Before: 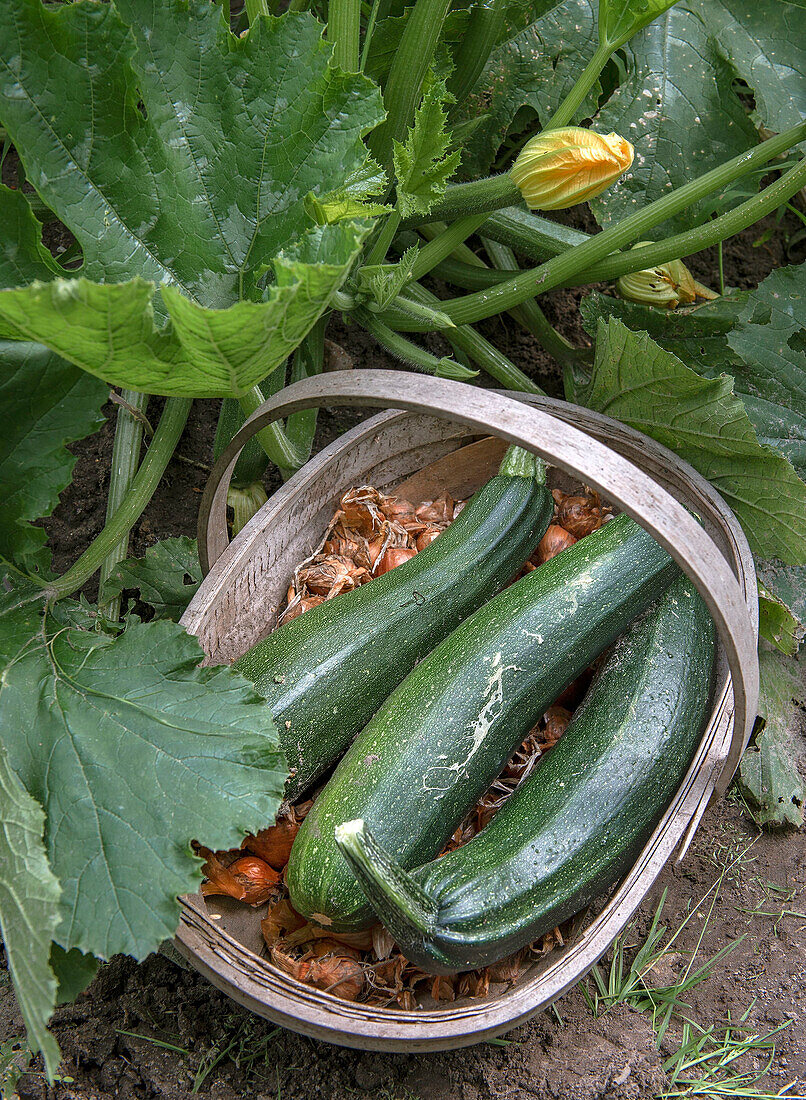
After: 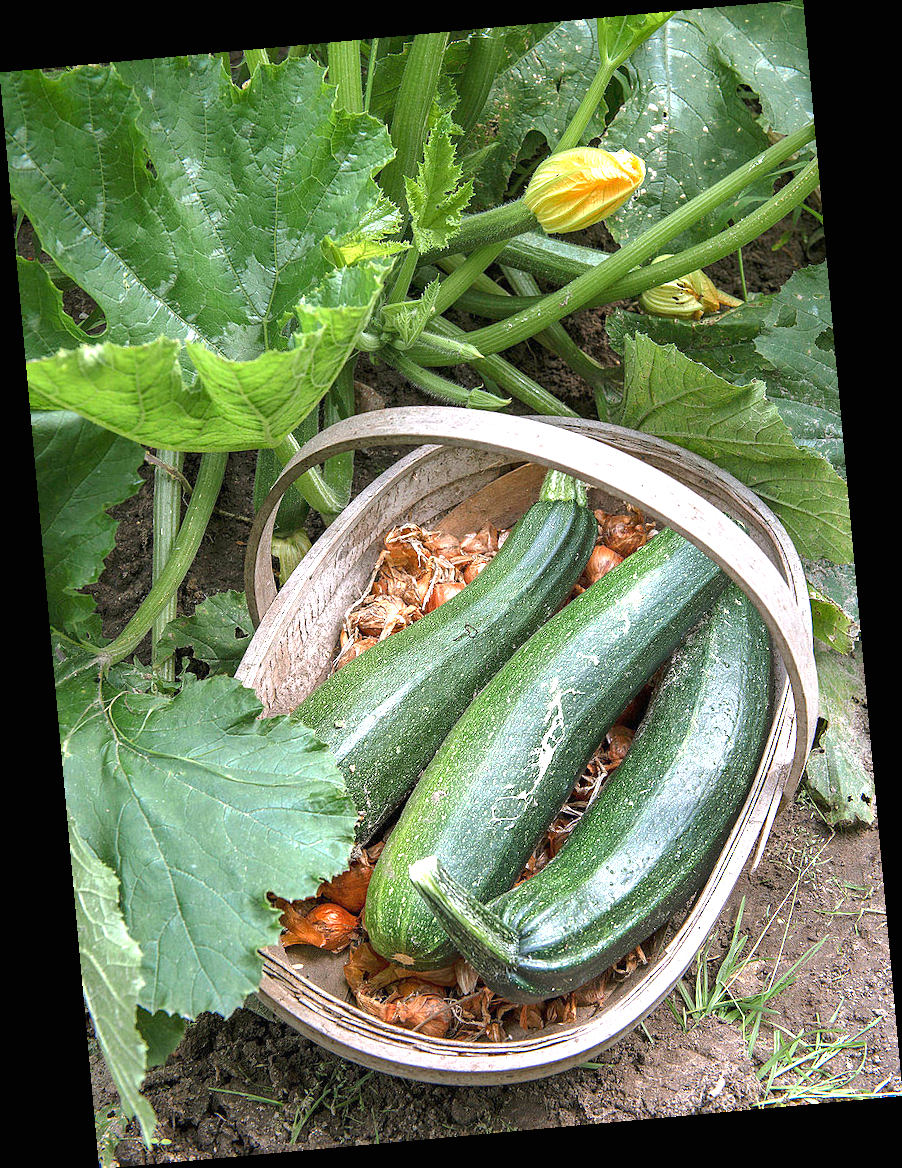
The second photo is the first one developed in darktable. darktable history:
exposure: black level correction 0, exposure 1.1 EV, compensate exposure bias true, compensate highlight preservation false
rotate and perspective: rotation -5.2°, automatic cropping off
